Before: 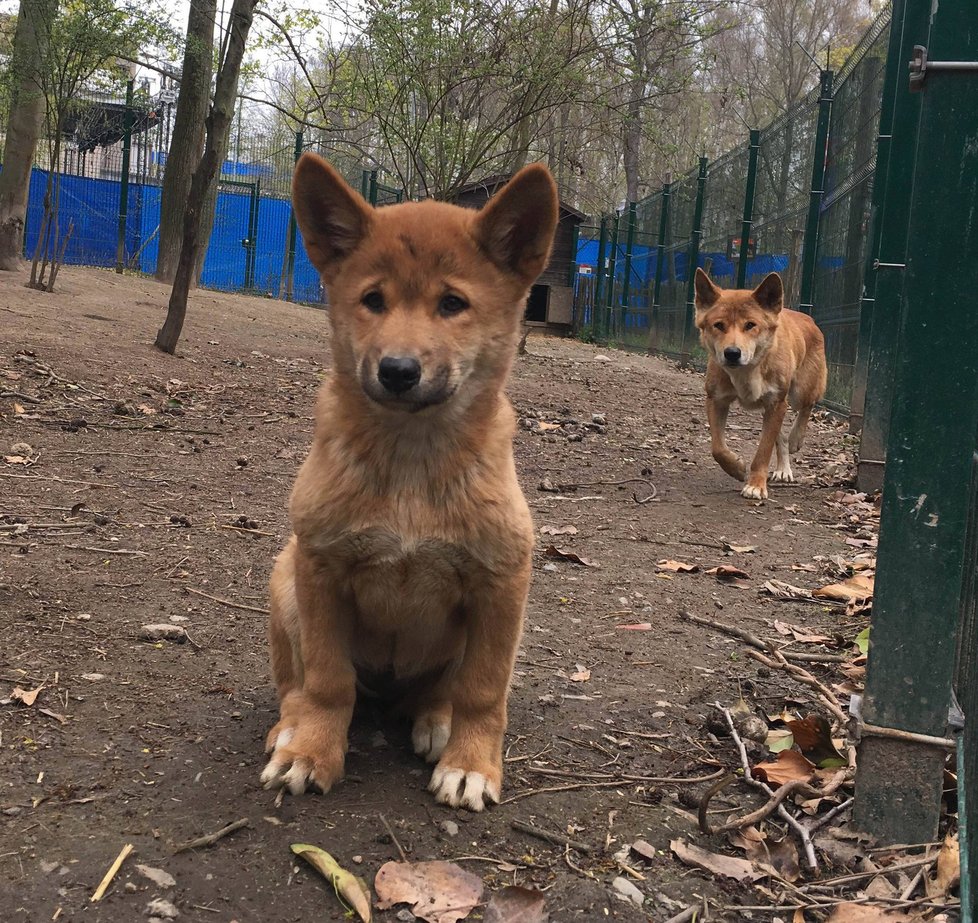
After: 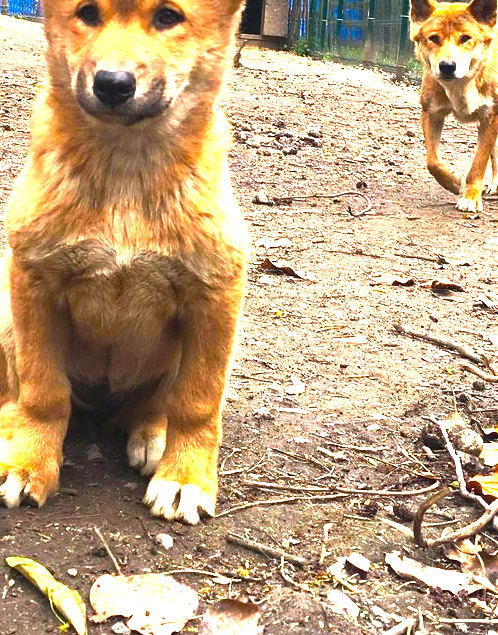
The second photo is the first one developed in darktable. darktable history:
crop and rotate: left 29.237%, top 31.152%, right 19.807%
color balance rgb: perceptual saturation grading › global saturation 25%, perceptual brilliance grading › global brilliance 35%, perceptual brilliance grading › highlights 50%, perceptual brilliance grading › mid-tones 60%, perceptual brilliance grading › shadows 35%, global vibrance 20%
